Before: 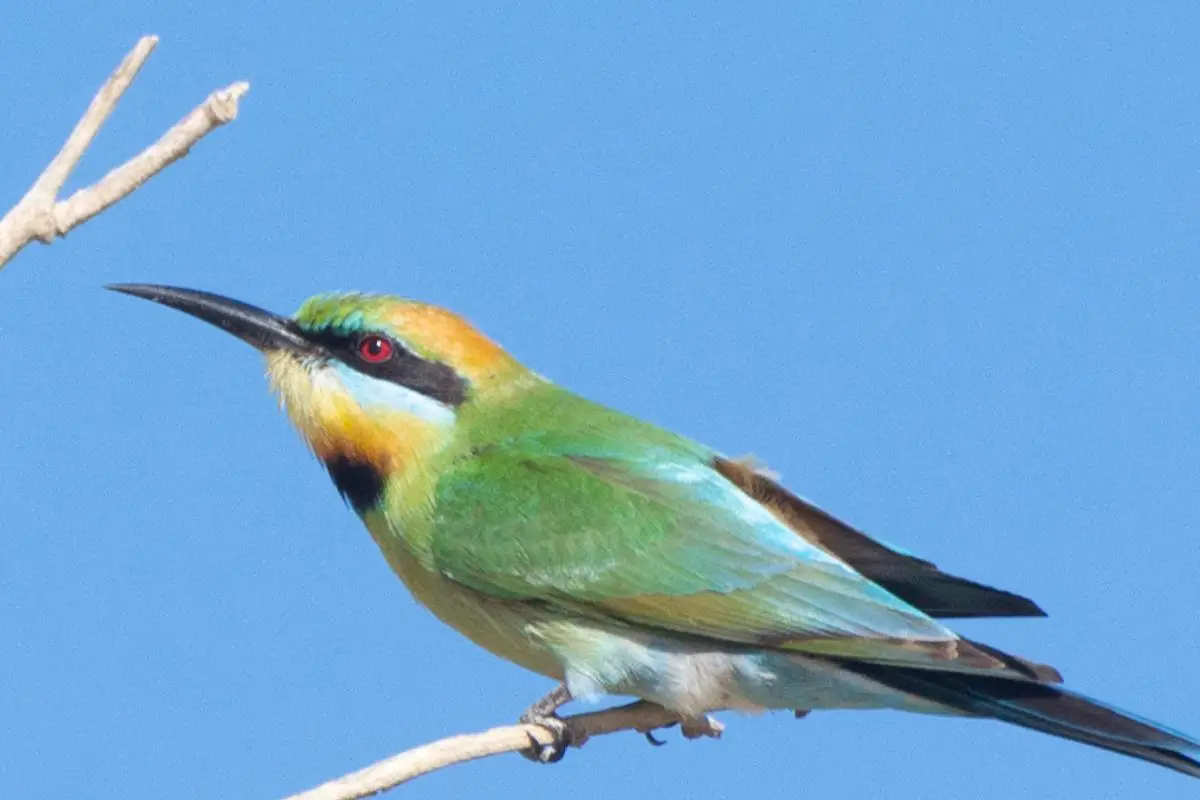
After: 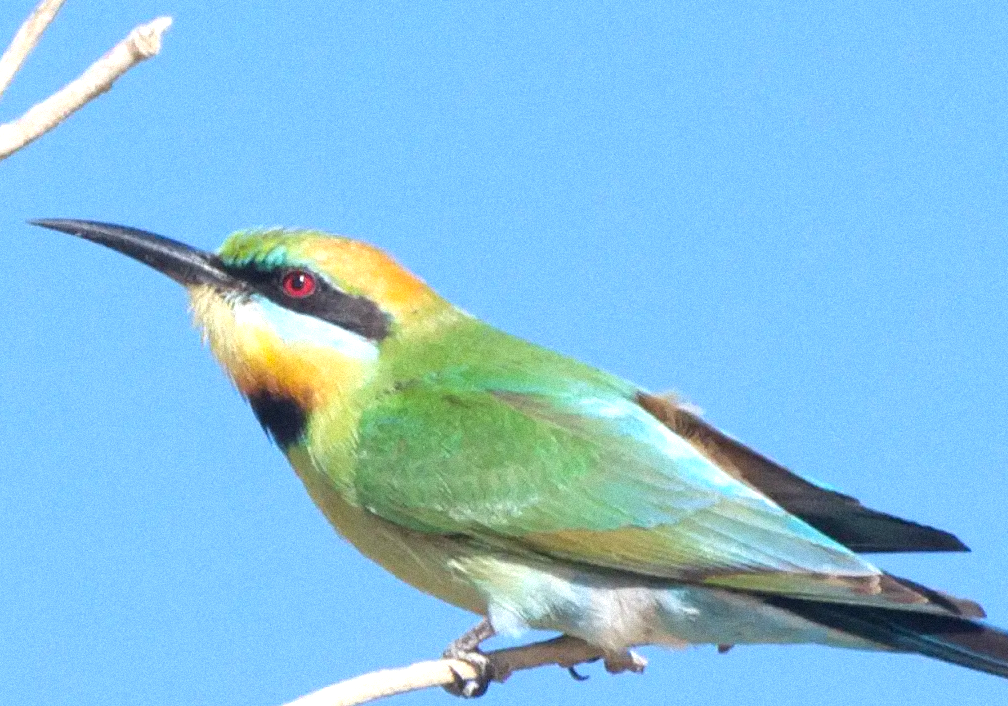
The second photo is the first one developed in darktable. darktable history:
crop: left 6.446%, top 8.188%, right 9.538%, bottom 3.548%
exposure: exposure 0.507 EV, compensate highlight preservation false
grain: mid-tones bias 0%
